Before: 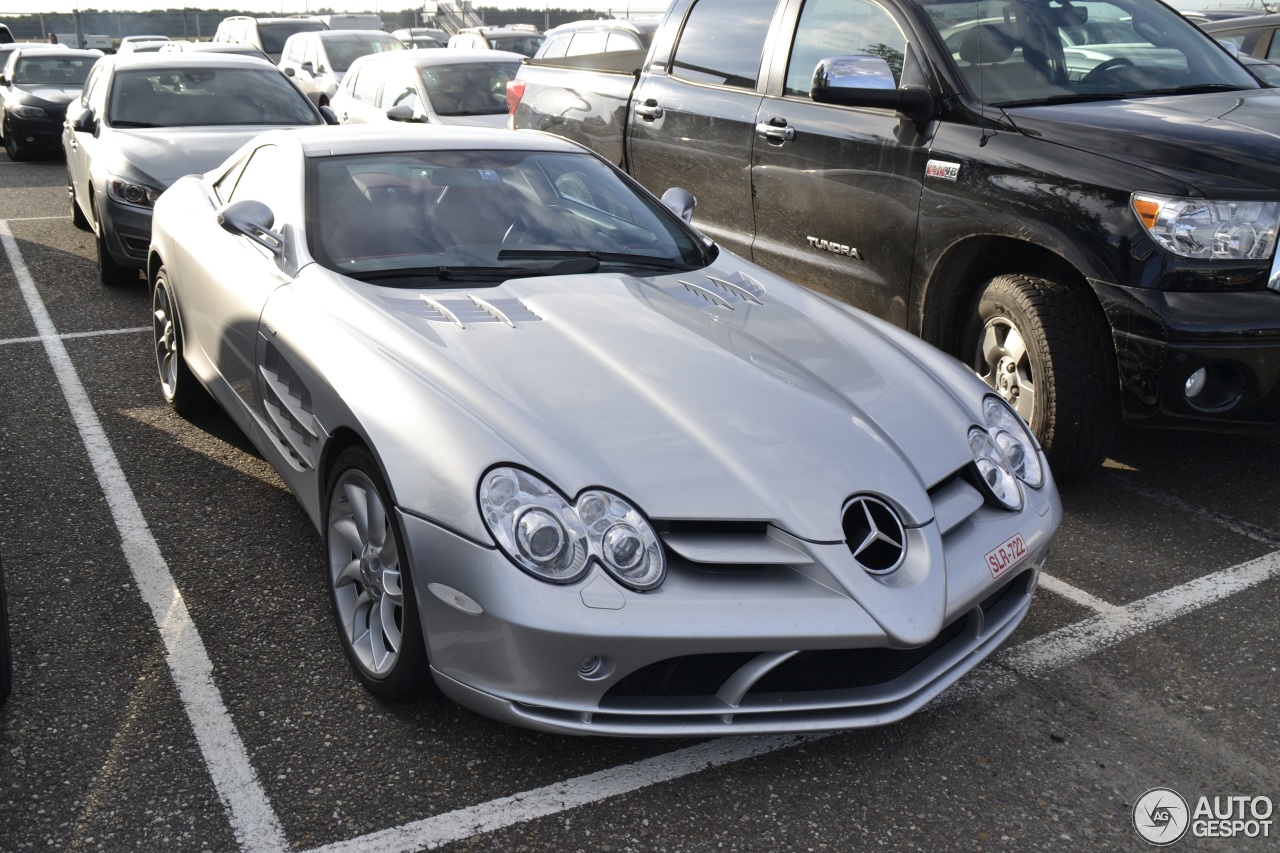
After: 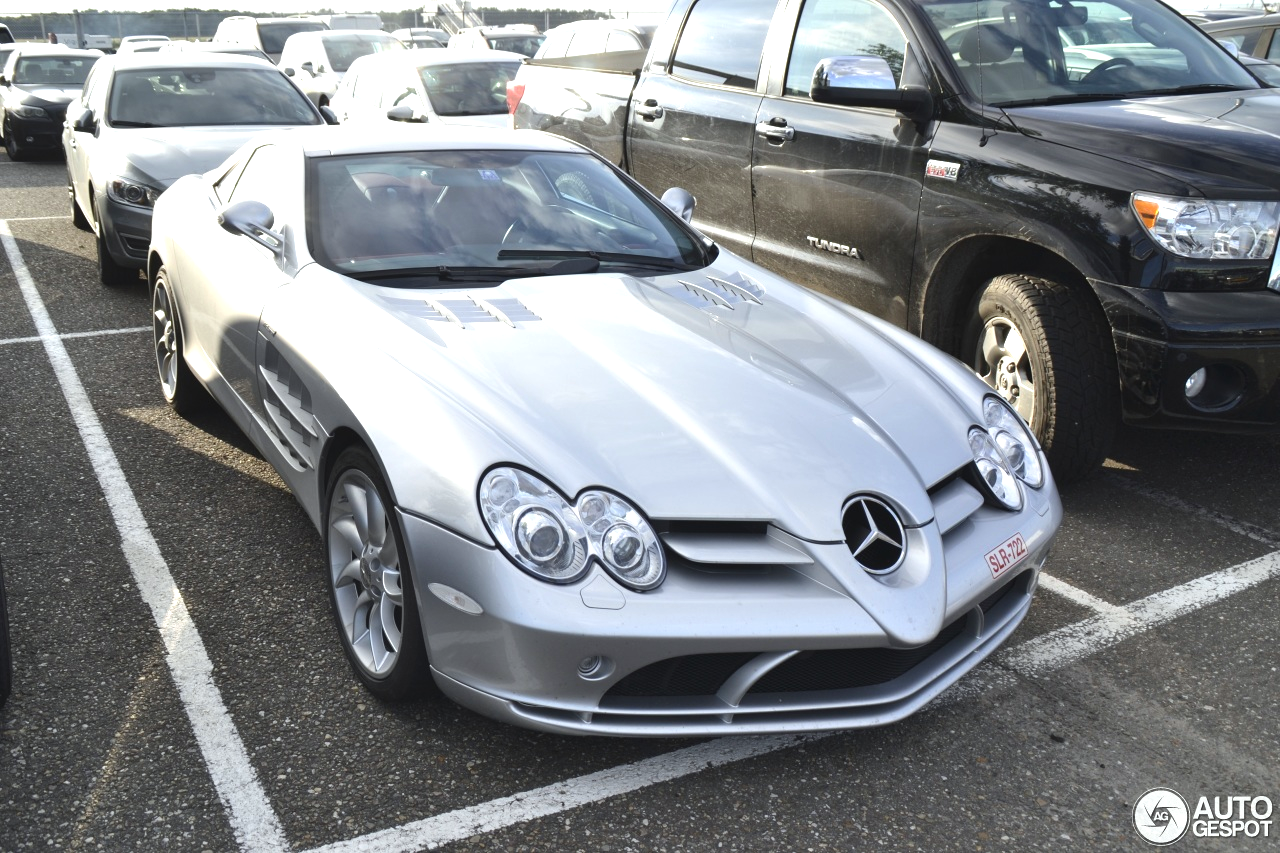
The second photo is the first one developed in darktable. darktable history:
exposure: black level correction -0.002, exposure 0.708 EV, compensate exposure bias true, compensate highlight preservation false
white balance: red 0.978, blue 0.999
